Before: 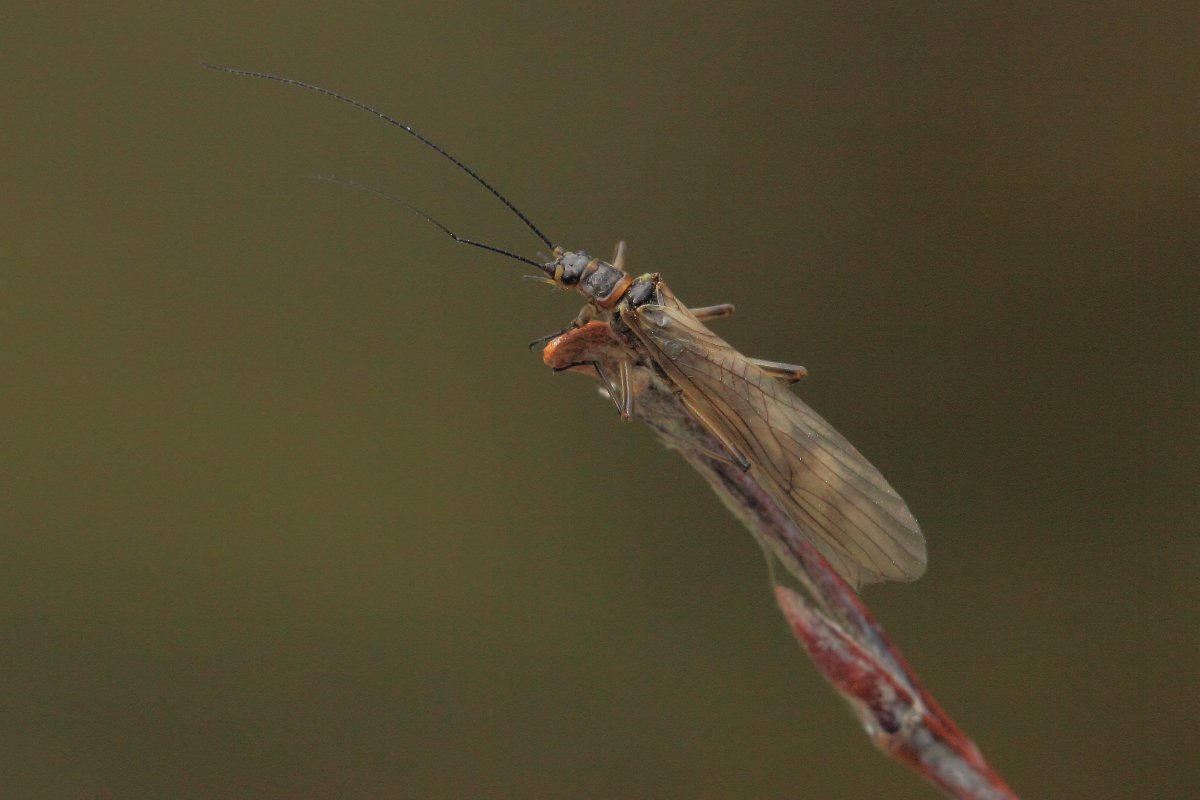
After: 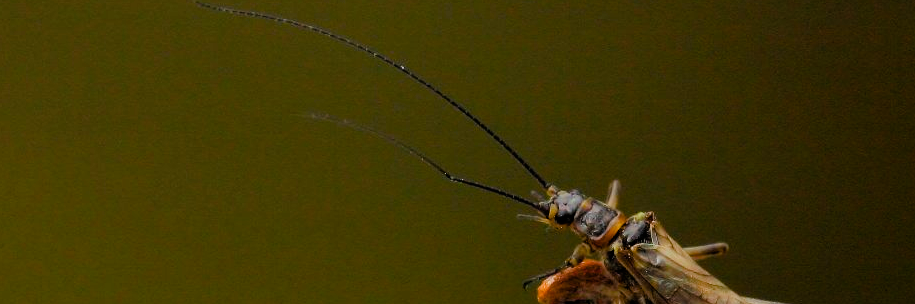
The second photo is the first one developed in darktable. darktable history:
filmic rgb: black relative exposure -5 EV, hardness 2.88, contrast 1.4, highlights saturation mix -30%
crop: left 0.579%, top 7.627%, right 23.167%, bottom 54.275%
color balance rgb: perceptual saturation grading › global saturation 20%, perceptual saturation grading › highlights -25%, perceptual saturation grading › shadows 50.52%, global vibrance 40.24%
